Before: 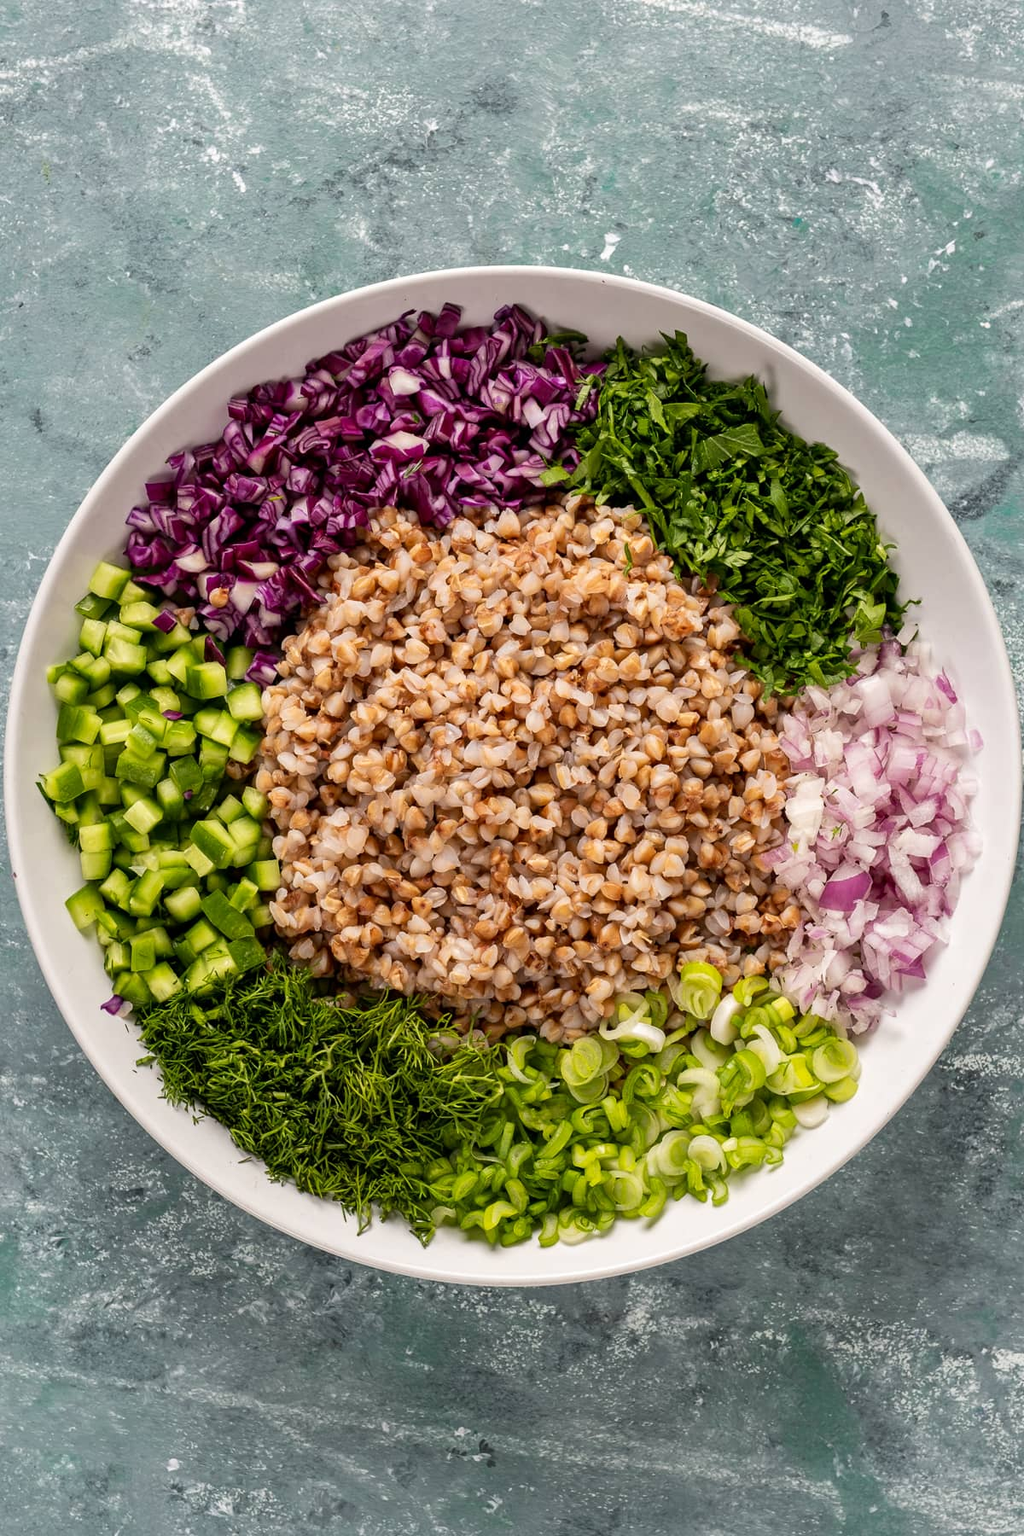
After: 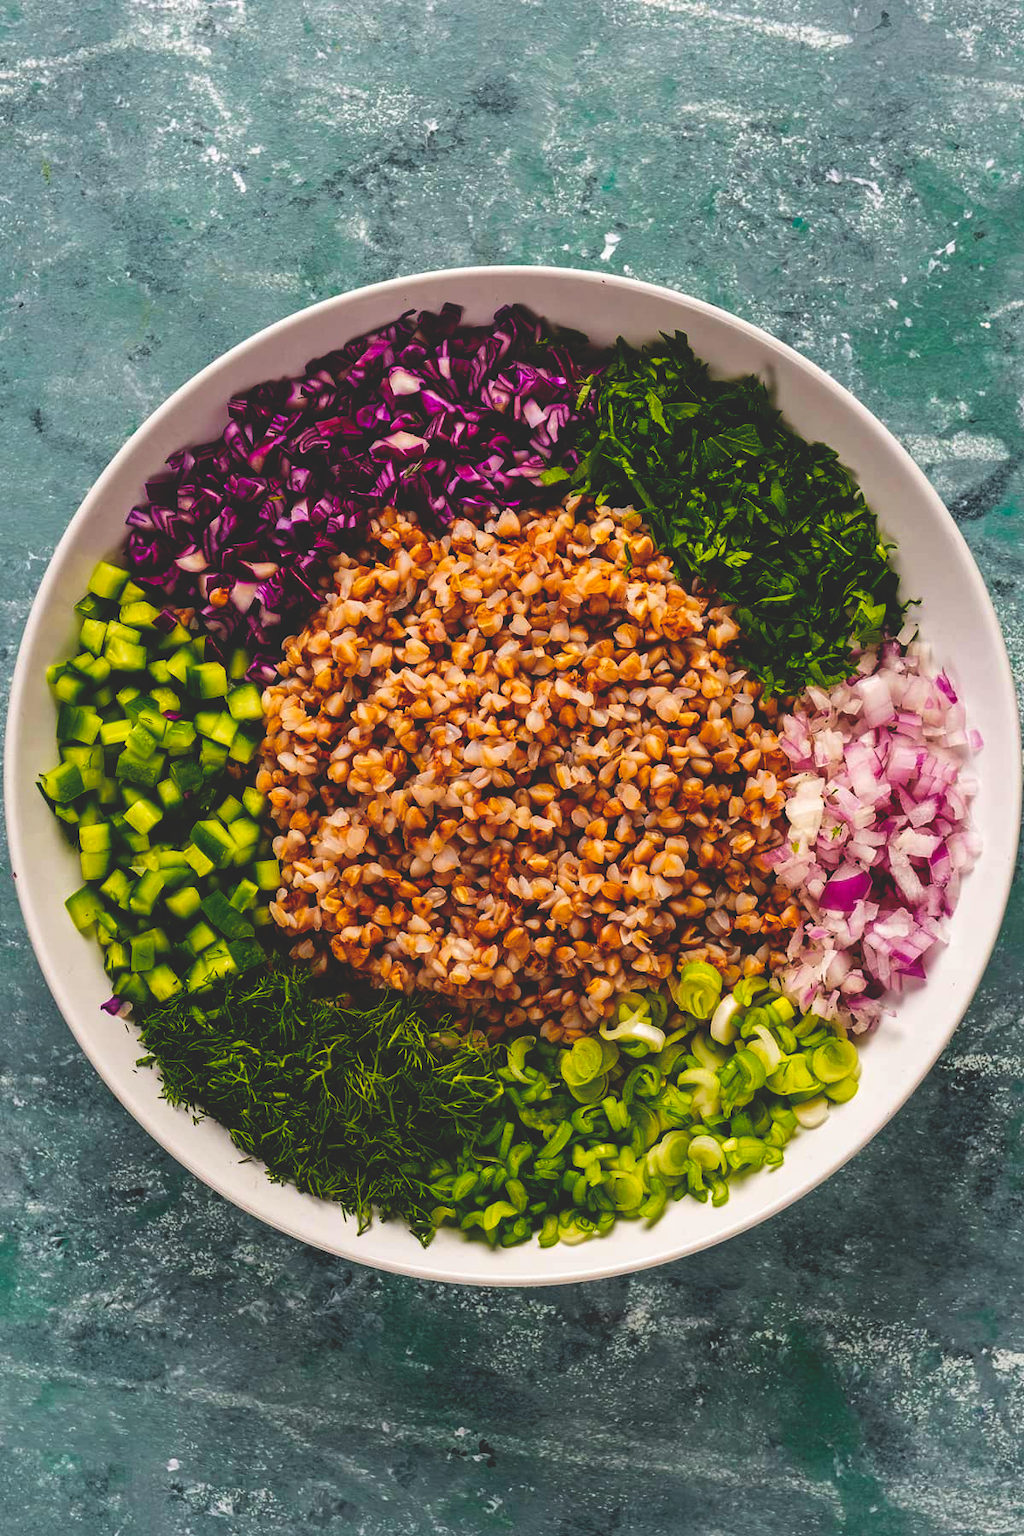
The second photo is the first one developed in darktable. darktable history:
color balance rgb: linear chroma grading › global chroma 15%, perceptual saturation grading › global saturation 30%
base curve: curves: ch0 [(0, 0.02) (0.083, 0.036) (1, 1)], preserve colors none
